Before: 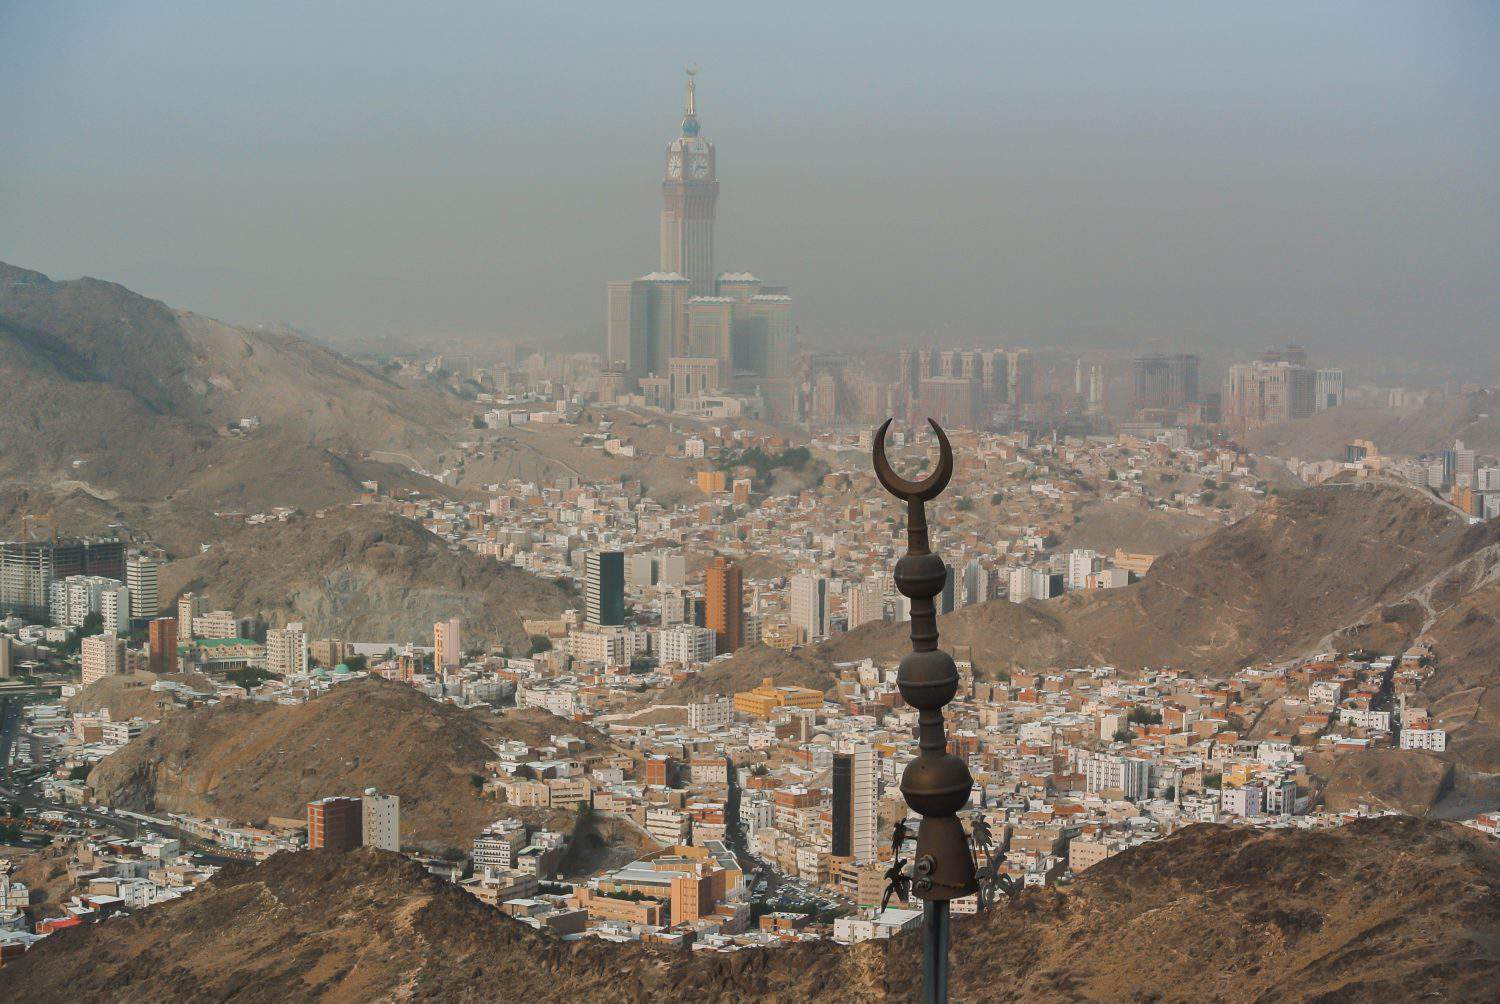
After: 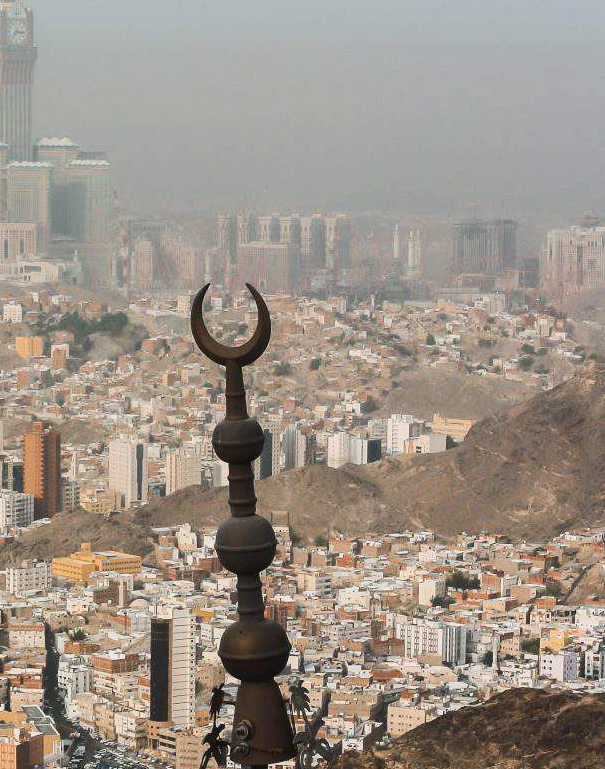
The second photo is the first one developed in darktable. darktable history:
contrast brightness saturation: contrast 0.236, brightness 0.088
crop: left 45.522%, top 13.506%, right 14.119%, bottom 9.825%
